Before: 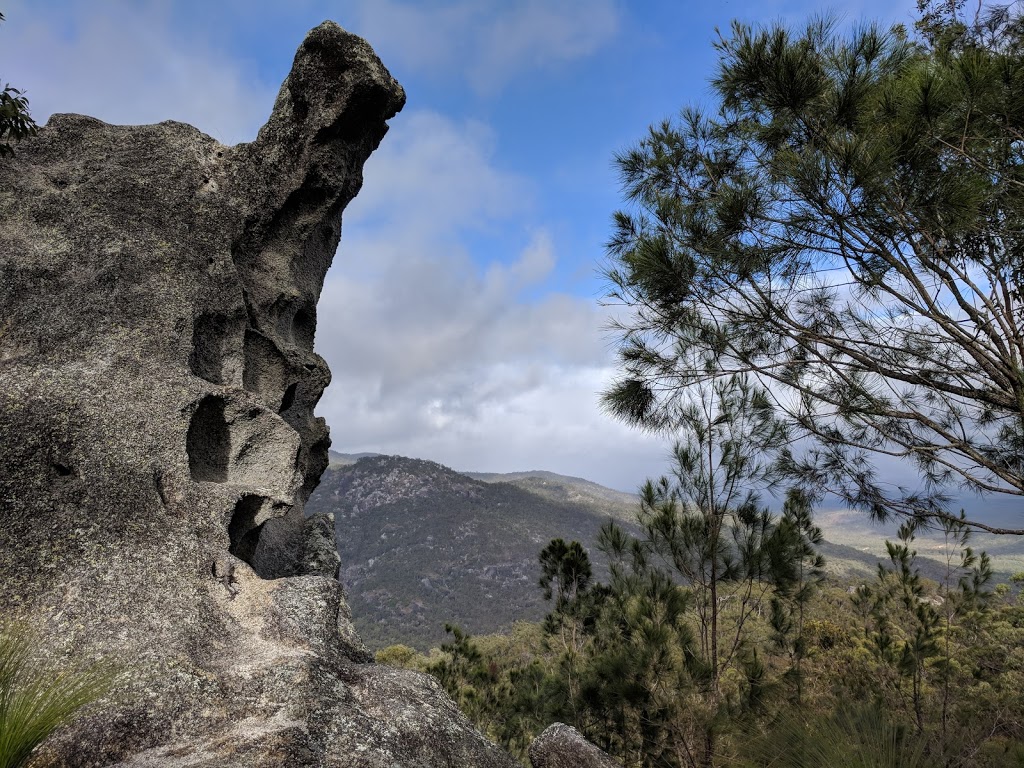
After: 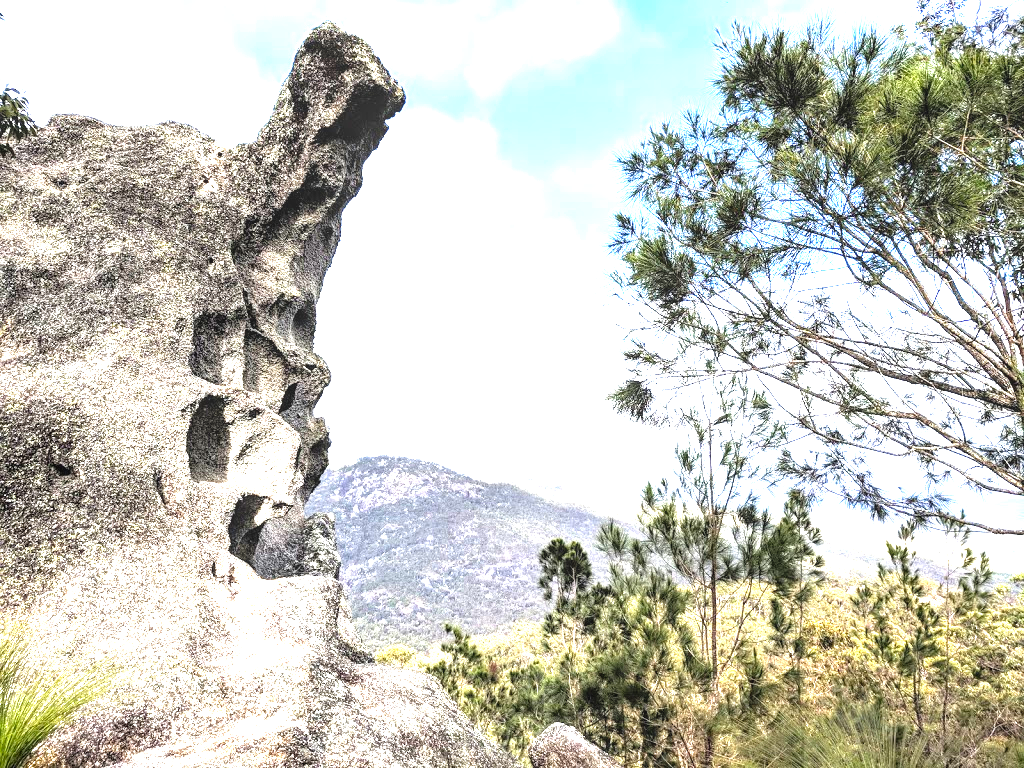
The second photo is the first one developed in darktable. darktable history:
exposure: exposure 0.772 EV, compensate highlight preservation false
levels: levels [0, 0.281, 0.562]
local contrast: on, module defaults
